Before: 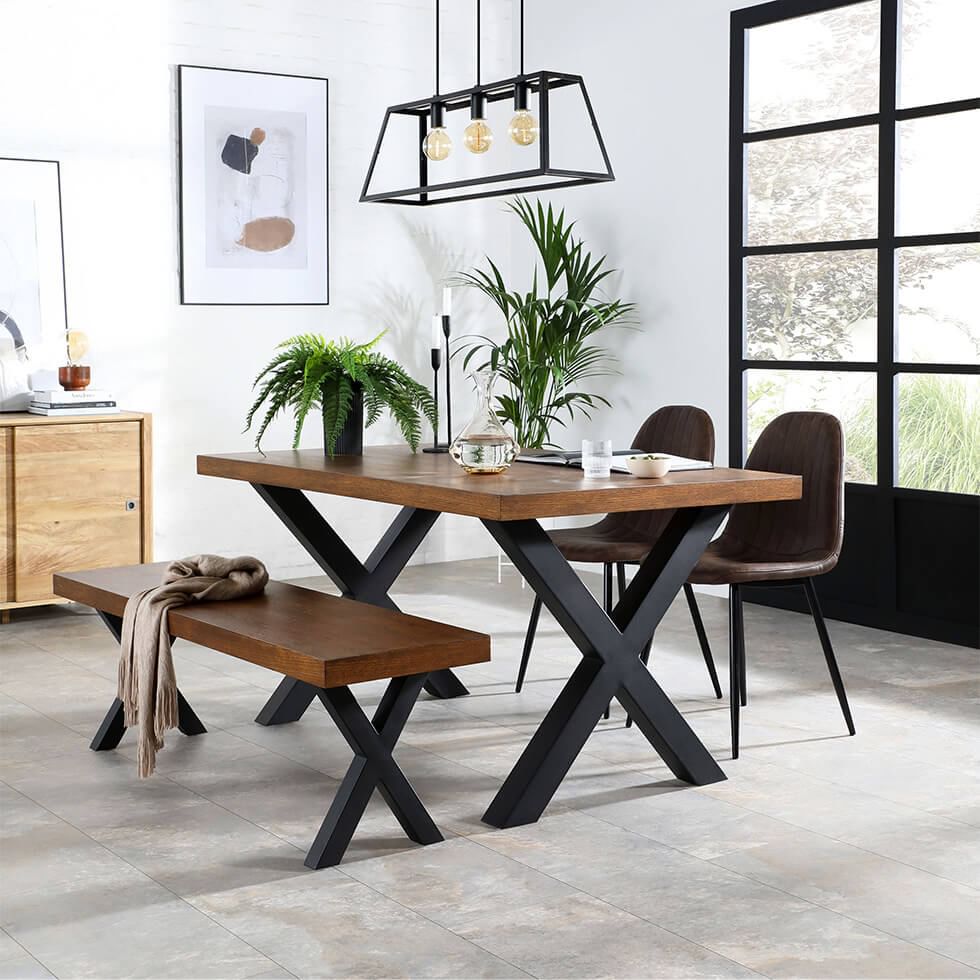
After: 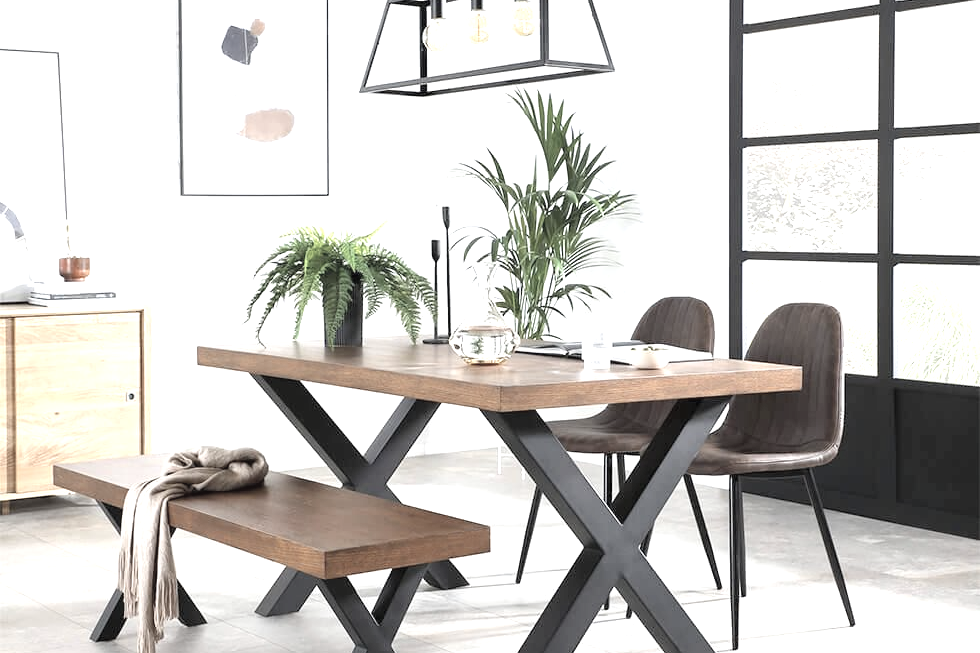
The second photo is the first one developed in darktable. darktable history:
contrast brightness saturation: brightness 0.18, saturation -0.5
exposure: black level correction 0, exposure 1 EV, compensate exposure bias true, compensate highlight preservation false
crop: top 11.166%, bottom 22.168%
